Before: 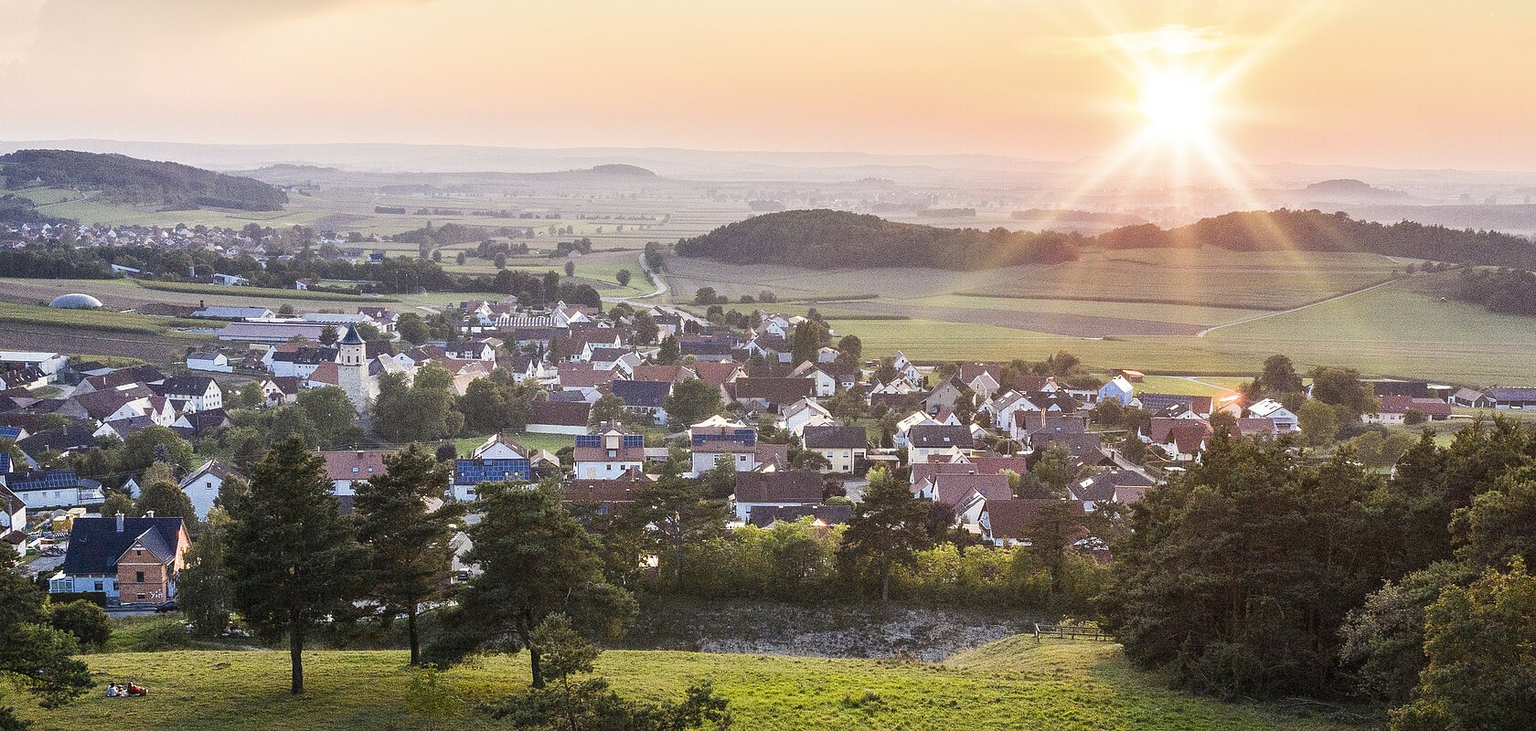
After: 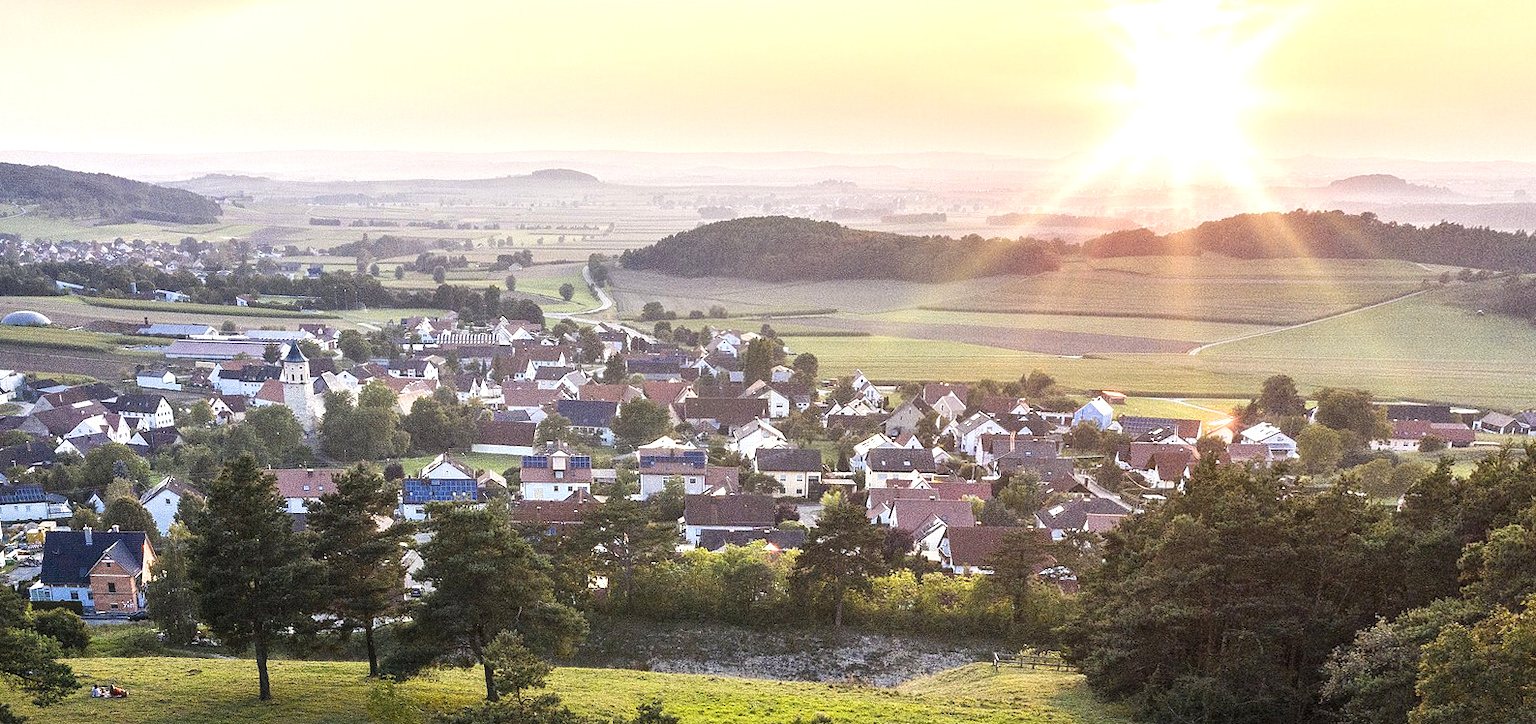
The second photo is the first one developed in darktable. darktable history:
rotate and perspective: rotation 0.062°, lens shift (vertical) 0.115, lens shift (horizontal) -0.133, crop left 0.047, crop right 0.94, crop top 0.061, crop bottom 0.94
exposure: exposure 0.493 EV, compensate highlight preservation false
